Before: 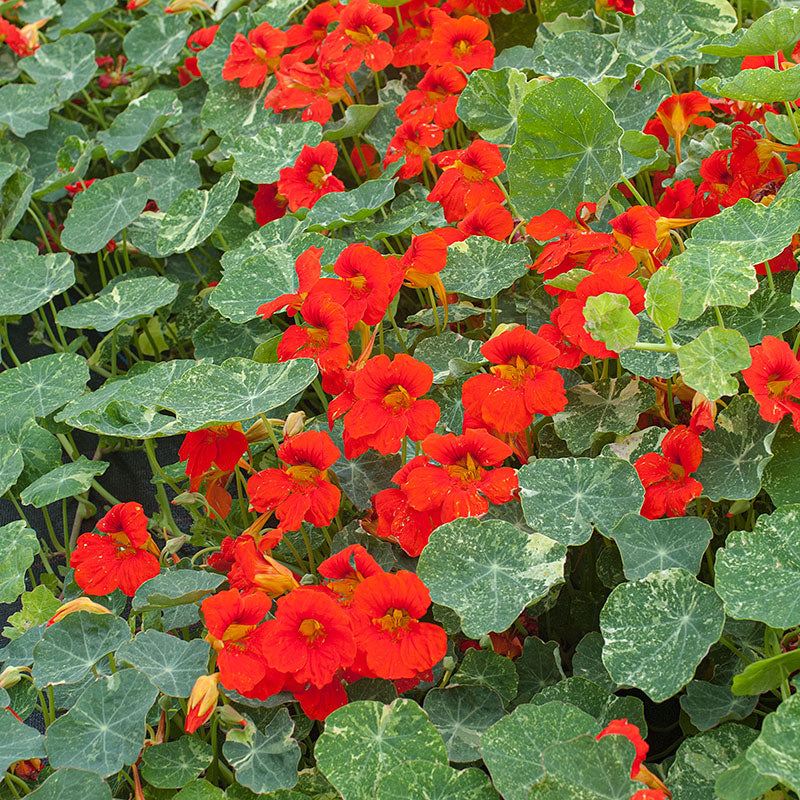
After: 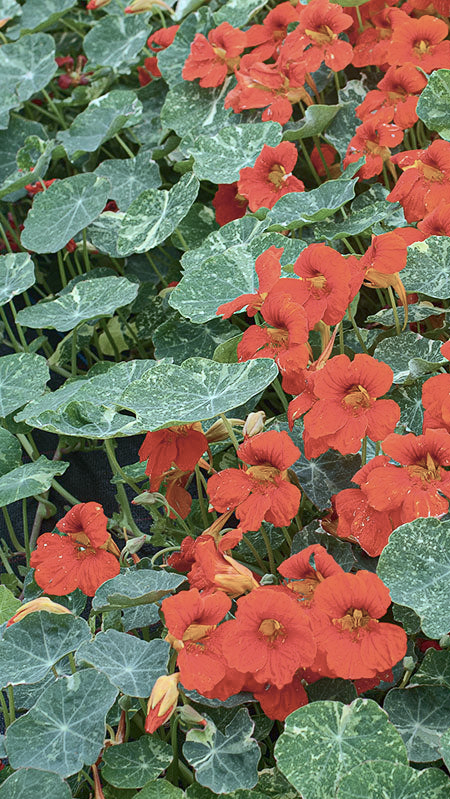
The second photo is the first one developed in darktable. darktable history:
contrast brightness saturation: contrast 0.25, saturation -0.31
shadows and highlights: on, module defaults
color calibration: x 0.38, y 0.391, temperature 4086.74 K
crop: left 5.114%, right 38.589%
